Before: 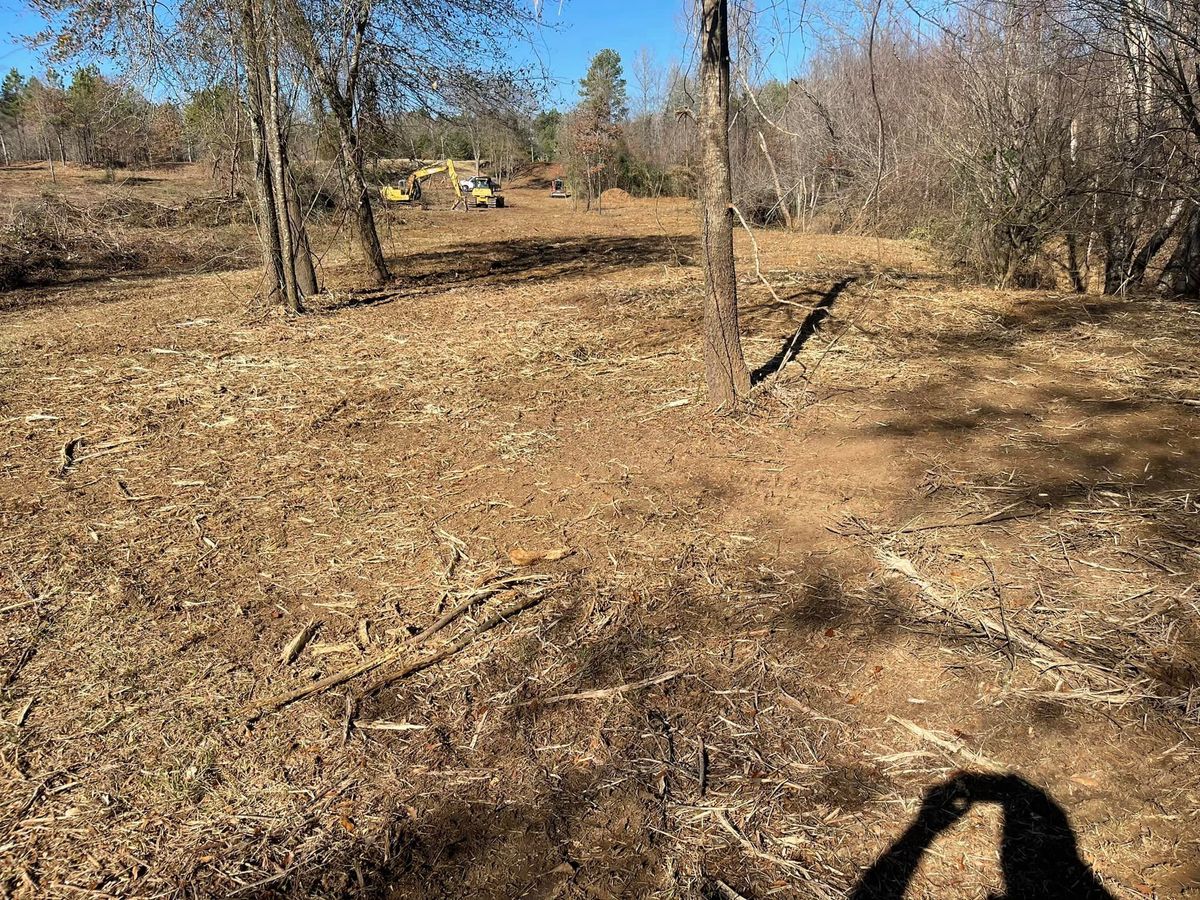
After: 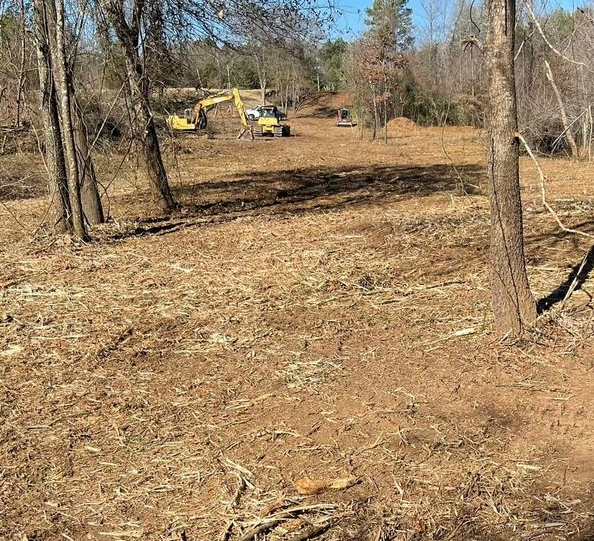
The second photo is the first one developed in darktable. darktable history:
crop: left 17.849%, top 7.926%, right 32.644%, bottom 31.941%
